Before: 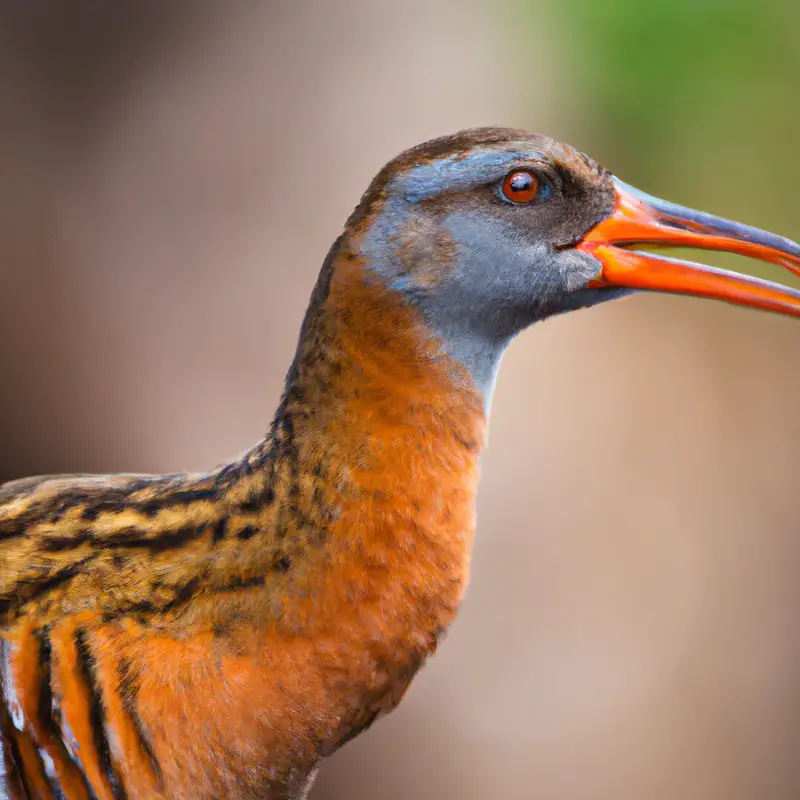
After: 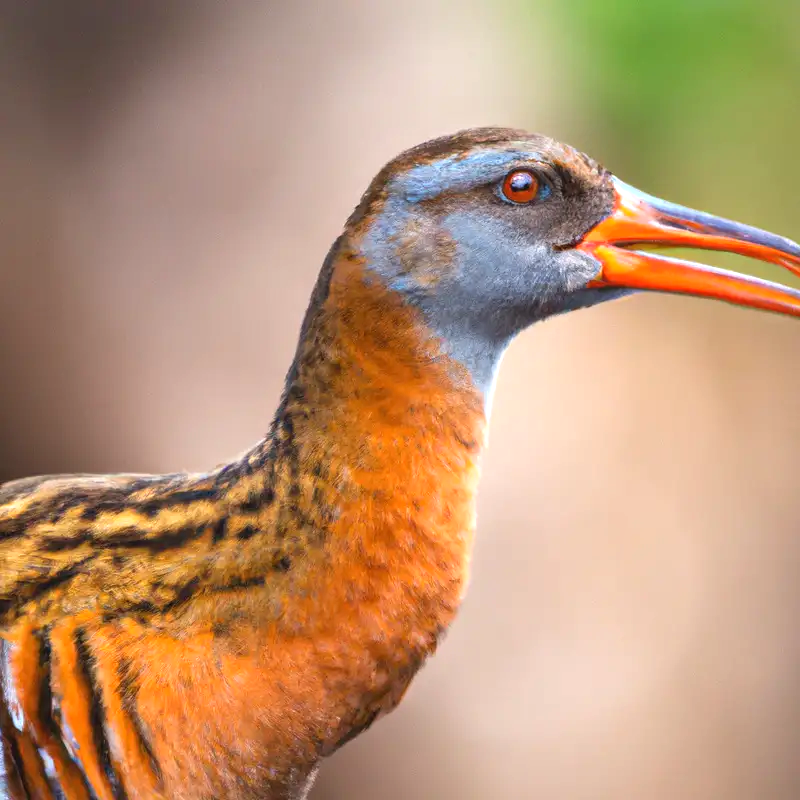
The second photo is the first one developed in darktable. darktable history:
local contrast: detail 110%
exposure: black level correction 0, exposure 0.6 EV, compensate exposure bias true, compensate highlight preservation false
color correction: highlights a* -0.182, highlights b* -0.124
